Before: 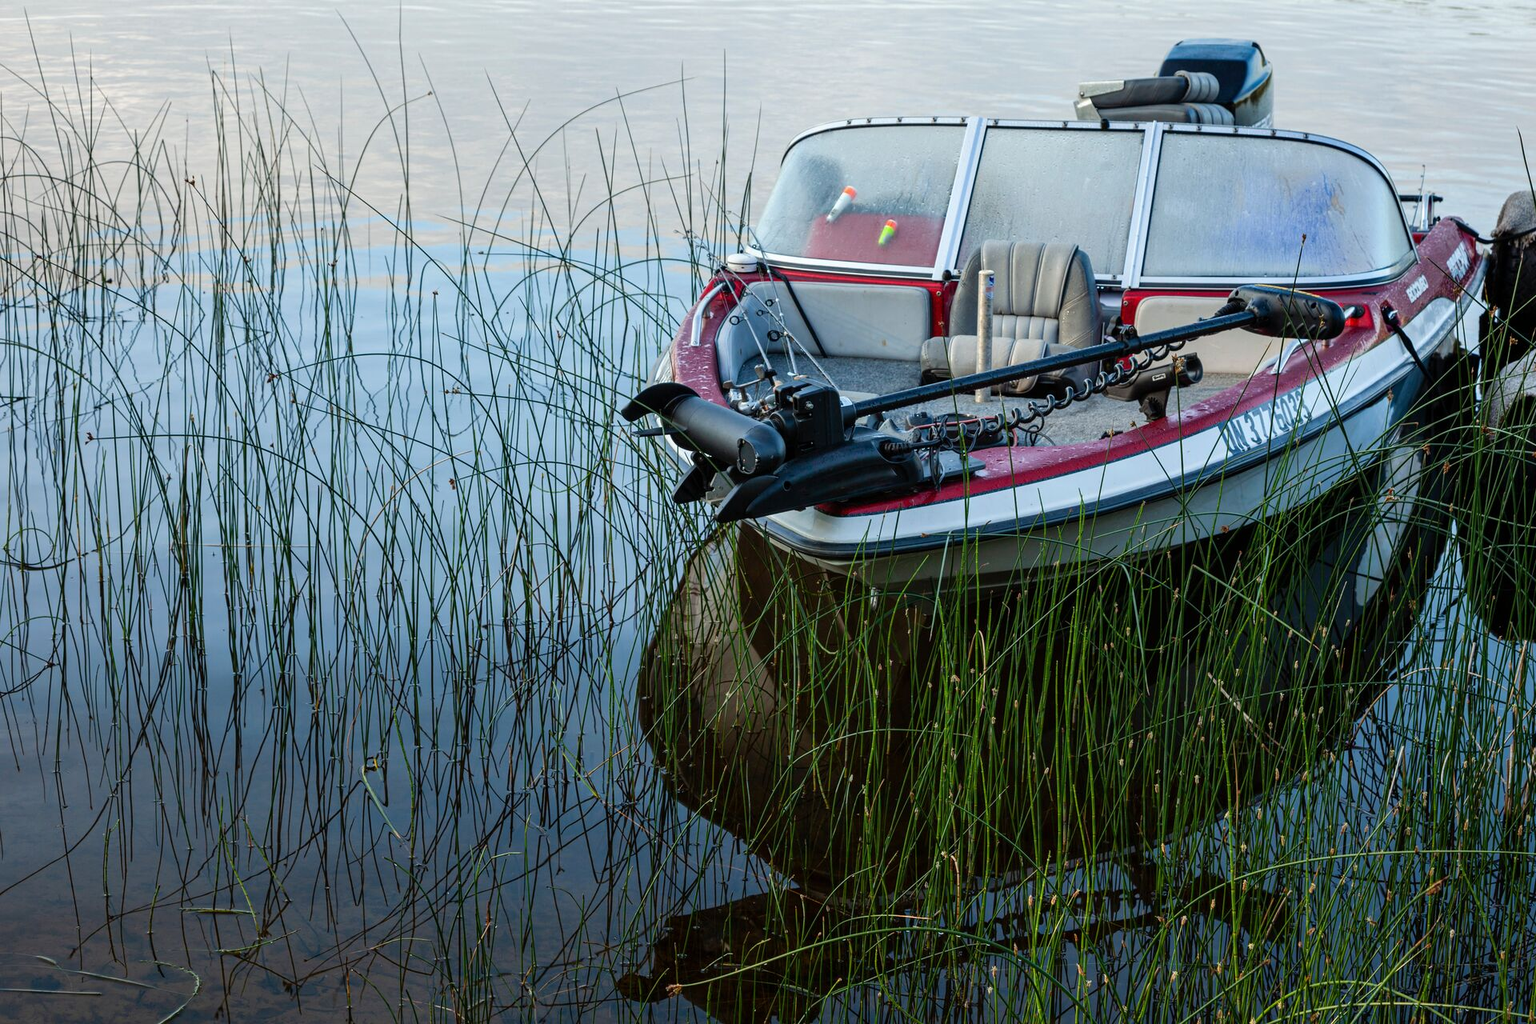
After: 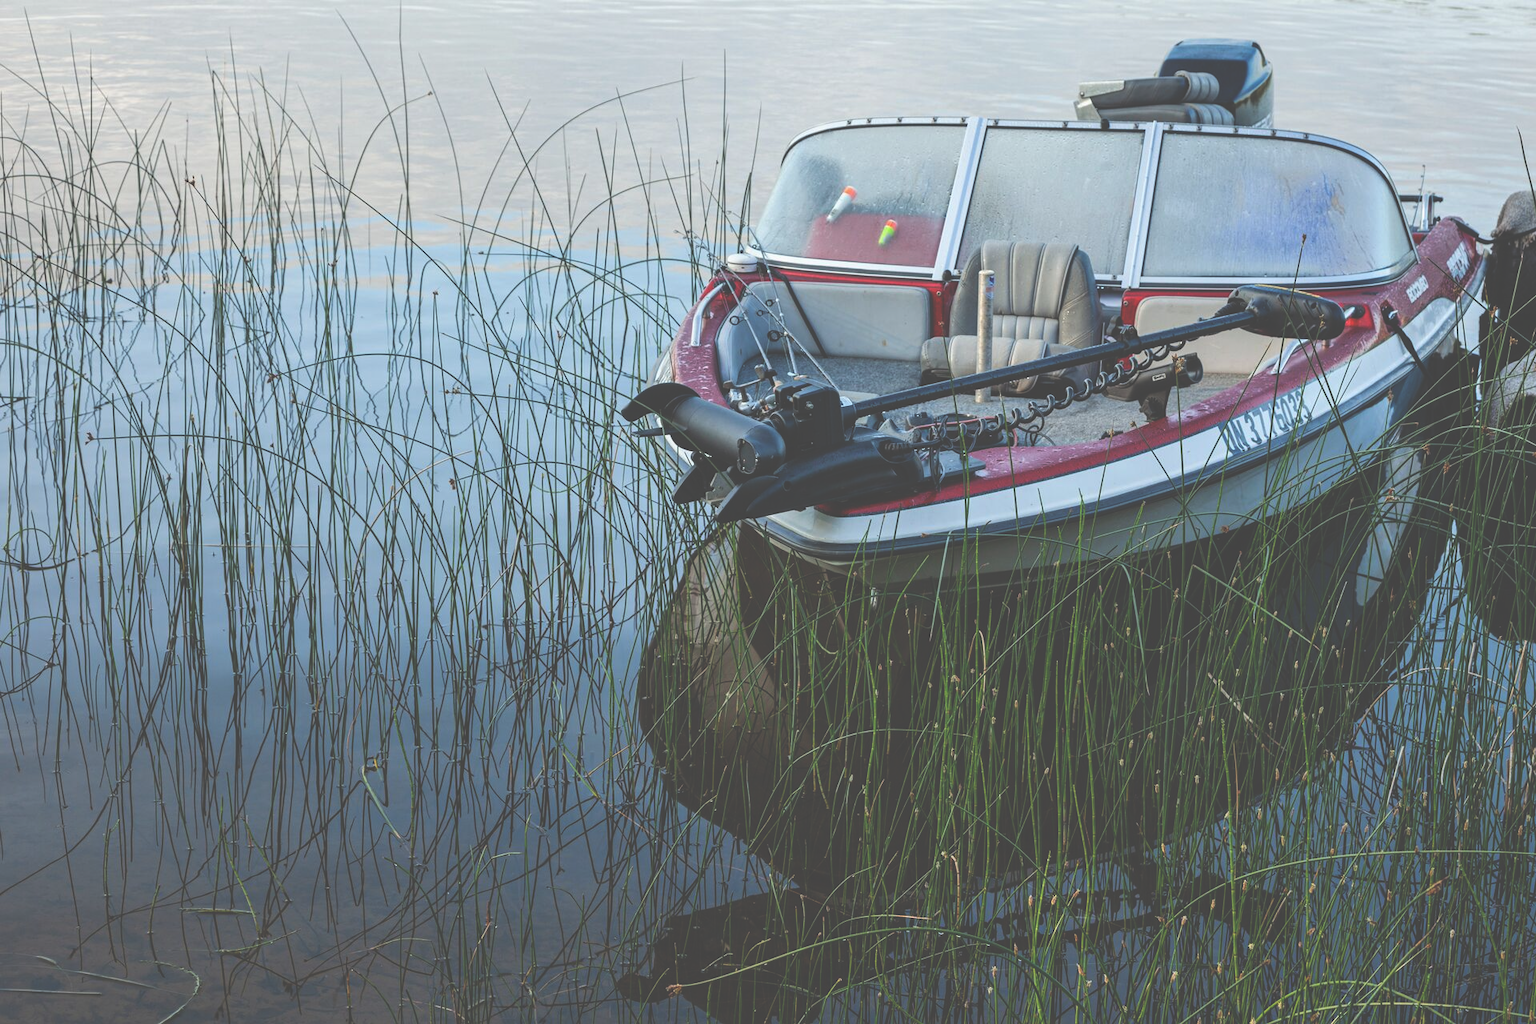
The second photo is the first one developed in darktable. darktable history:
exposure: black level correction -0.062, exposure -0.05 EV, compensate highlight preservation false
